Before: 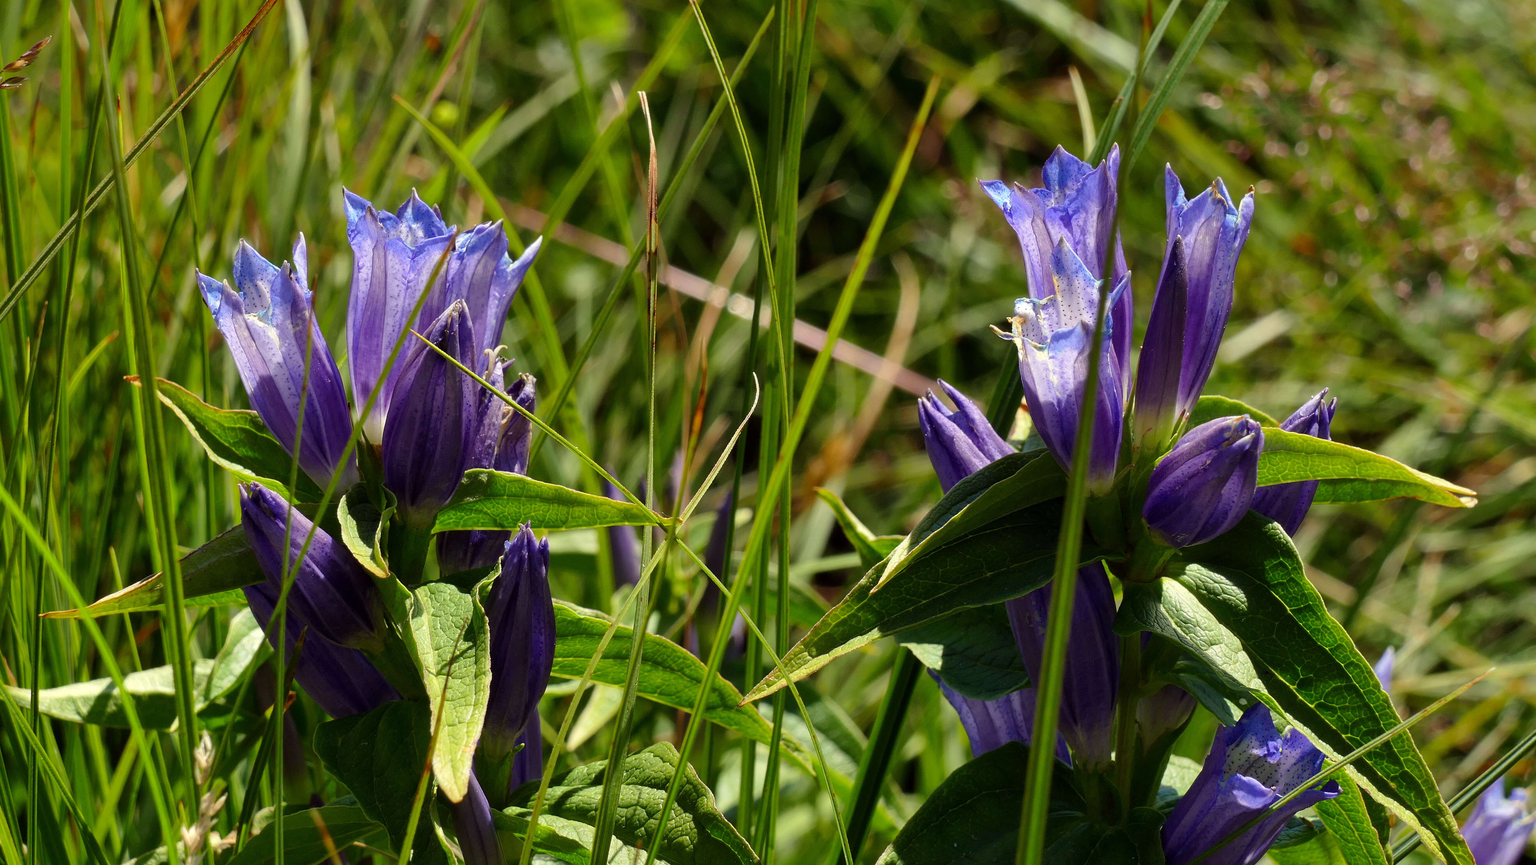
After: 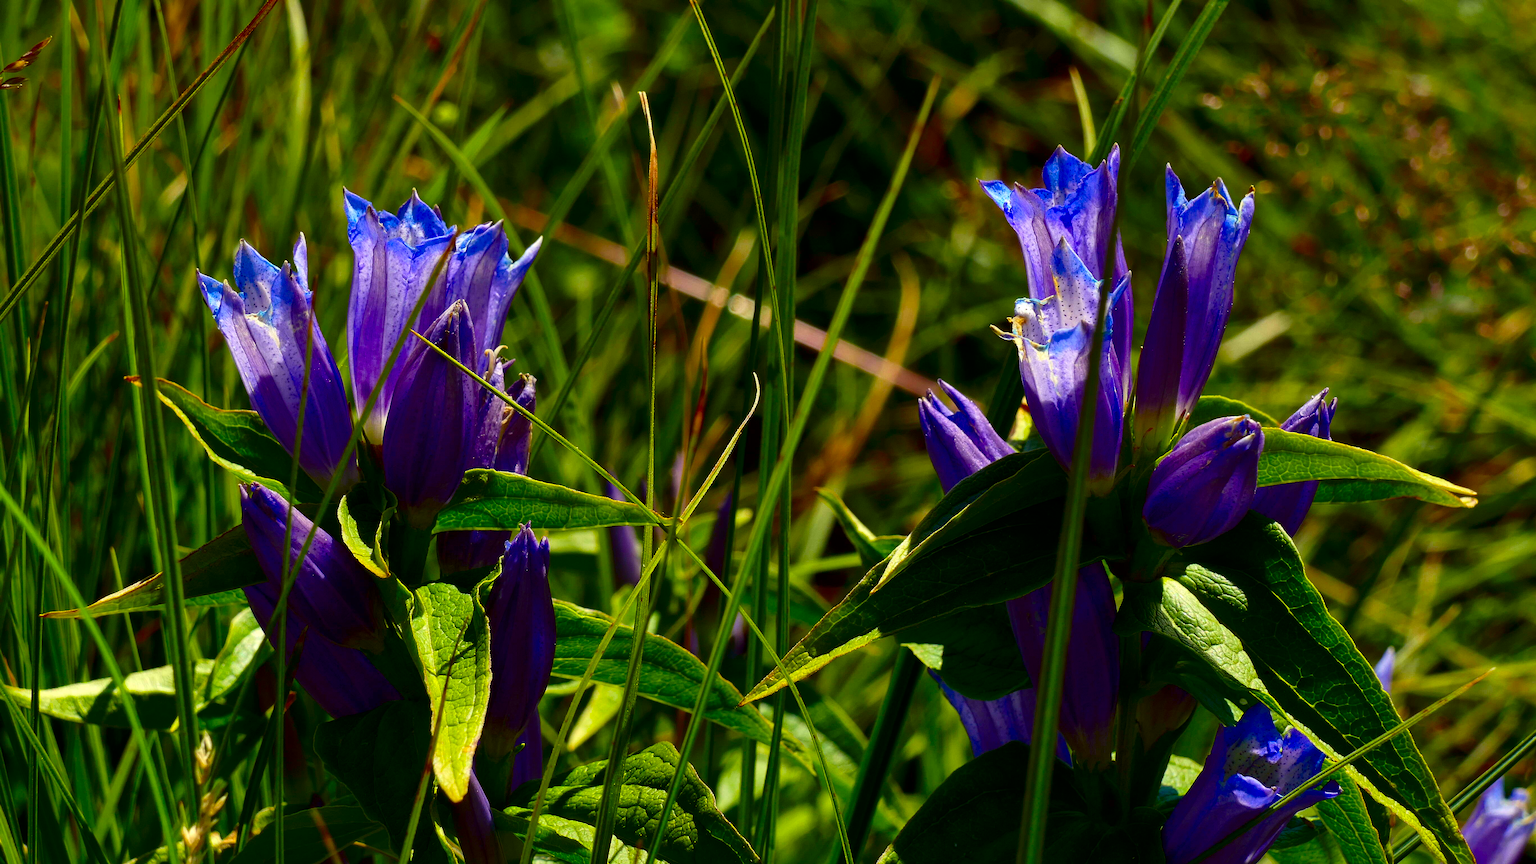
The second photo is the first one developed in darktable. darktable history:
contrast brightness saturation: contrast 0.1, brightness -0.26, saturation 0.14
white balance: emerald 1
color balance rgb: linear chroma grading › global chroma 9.31%, global vibrance 41.49%
color balance: output saturation 110%
